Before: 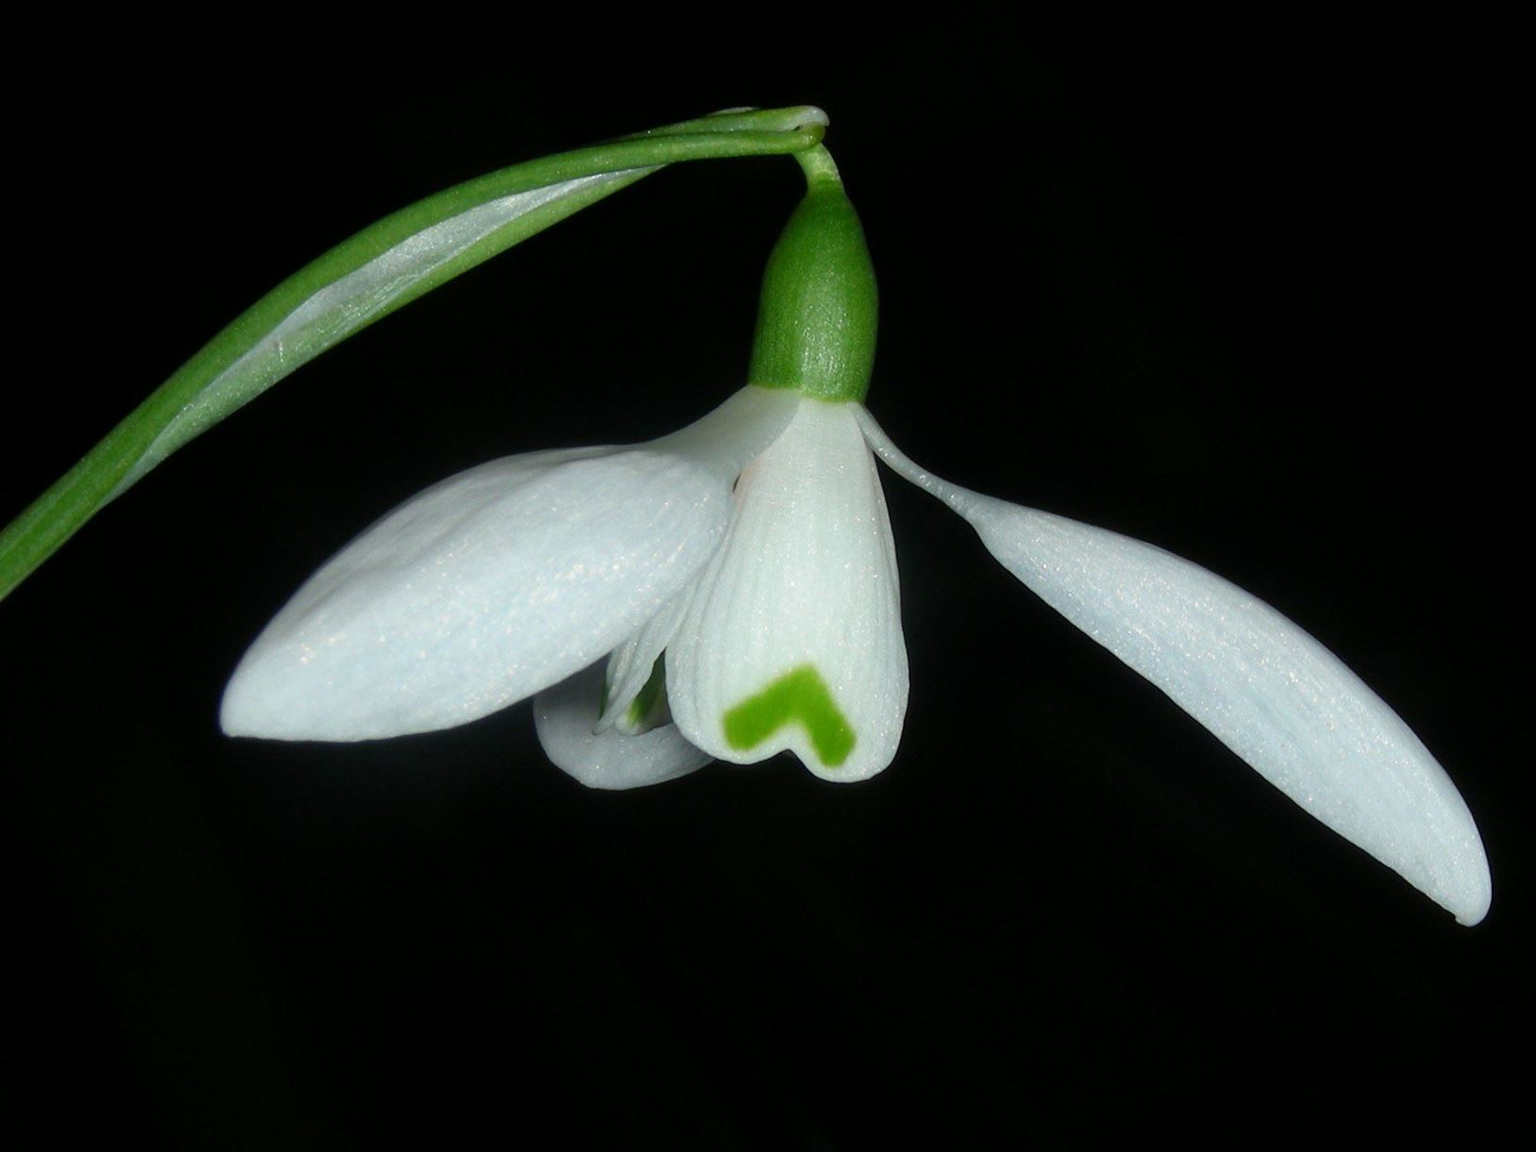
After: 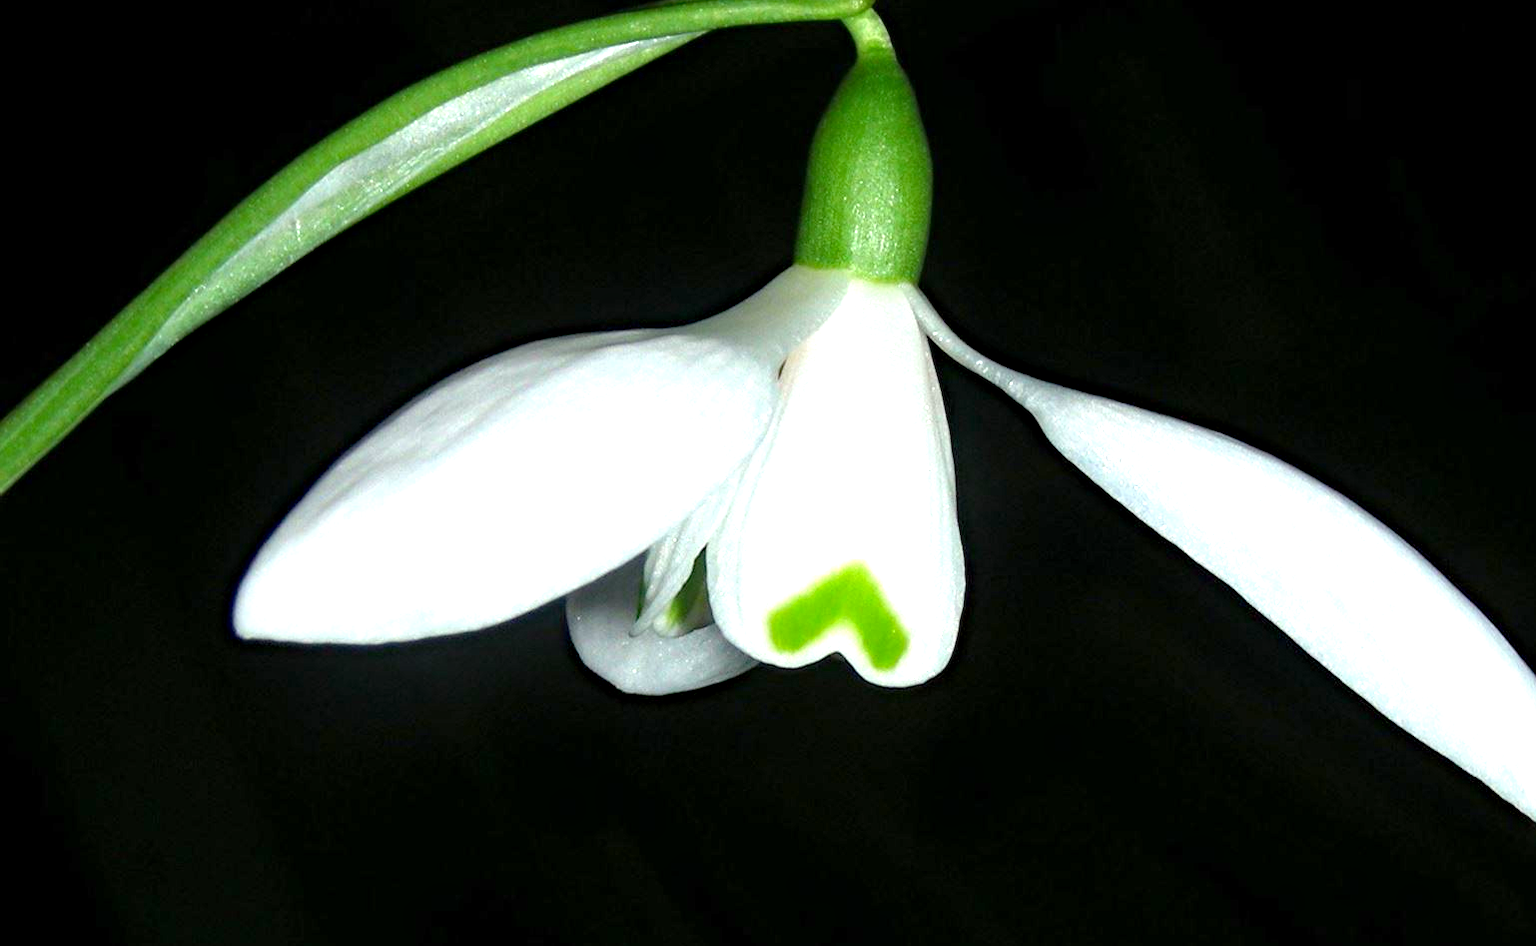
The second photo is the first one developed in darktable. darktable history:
crop and rotate: angle 0.028°, top 11.8%, right 5.748%, bottom 10.733%
haze removal: compatibility mode true, adaptive false
exposure: exposure 1.202 EV, compensate highlight preservation false
